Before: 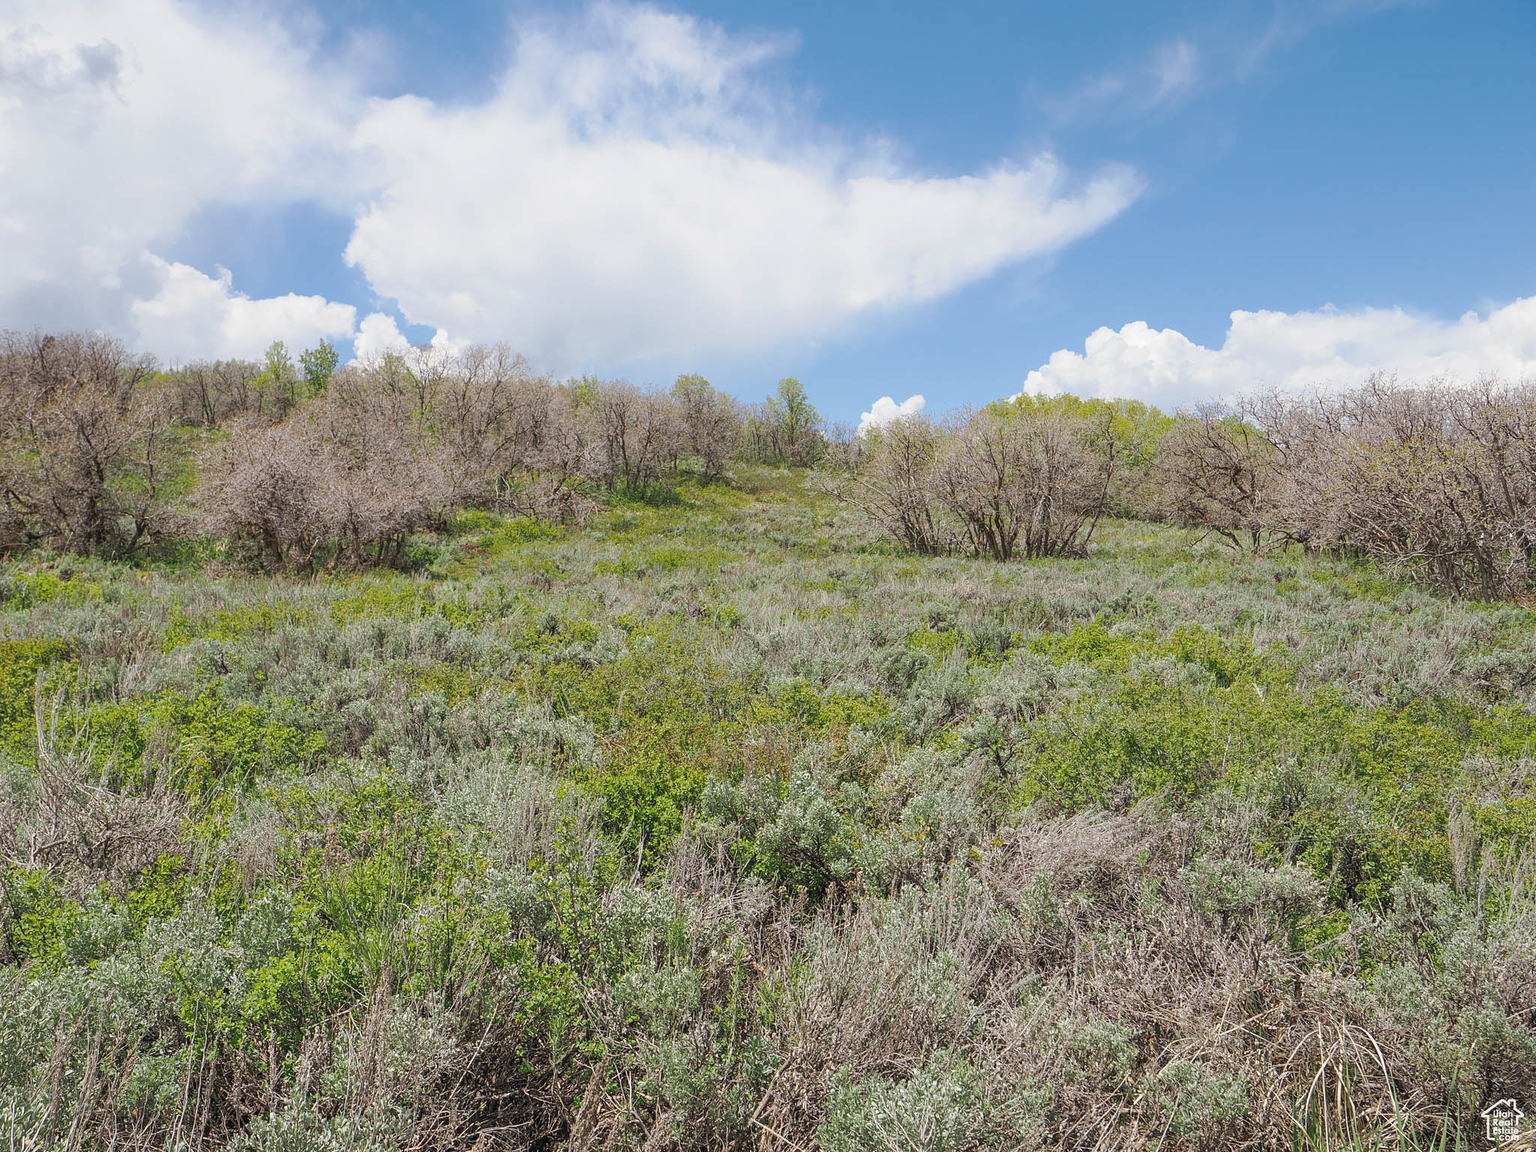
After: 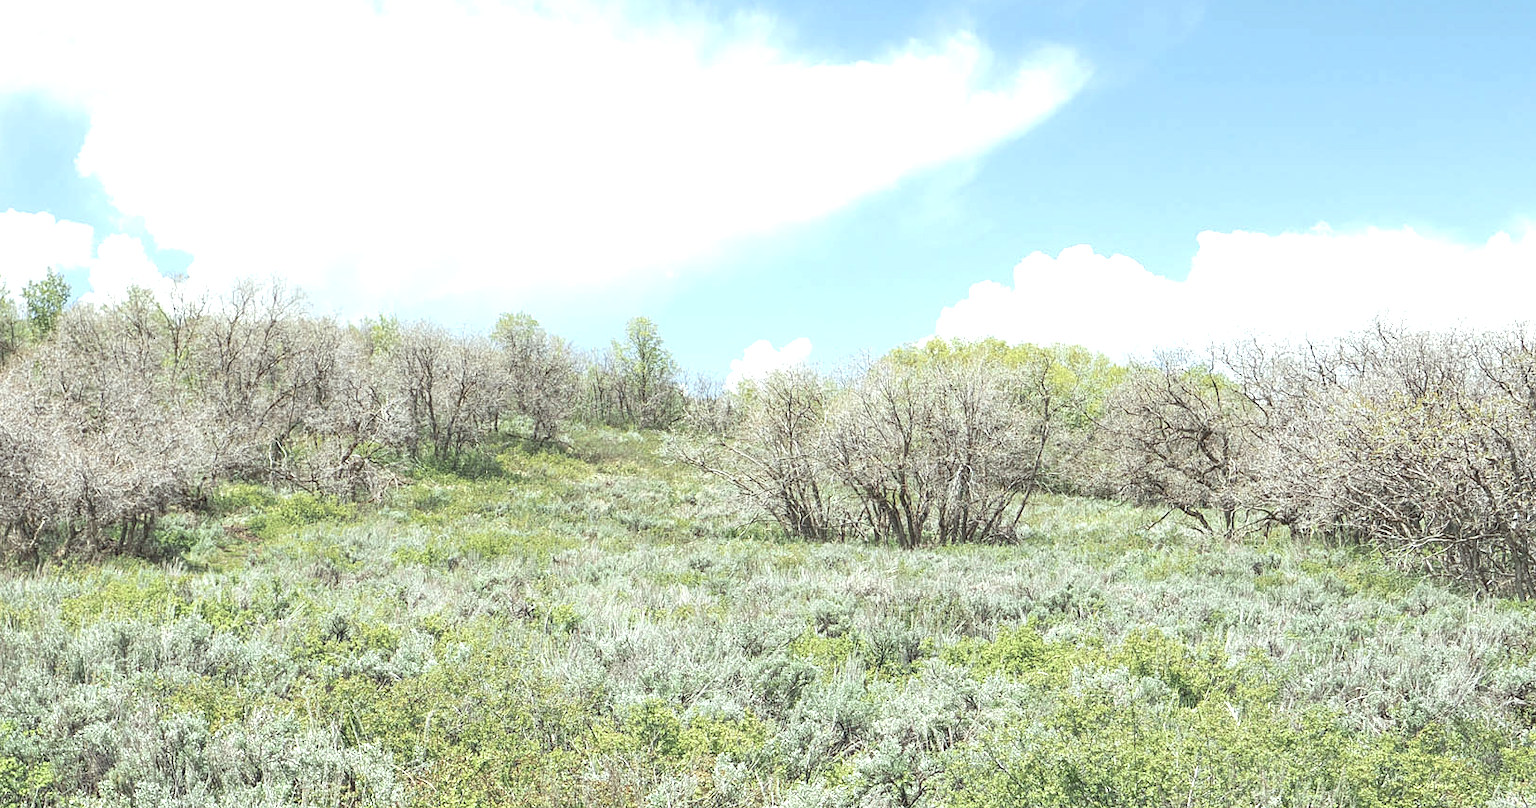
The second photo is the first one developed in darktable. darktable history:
exposure: black level correction 0, exposure 1.18 EV, compensate highlight preservation false
contrast brightness saturation: contrast -0.059, saturation -0.407
crop: left 18.427%, top 11.082%, right 2.395%, bottom 33.334%
color correction: highlights a* -6.43, highlights b* 0.624
